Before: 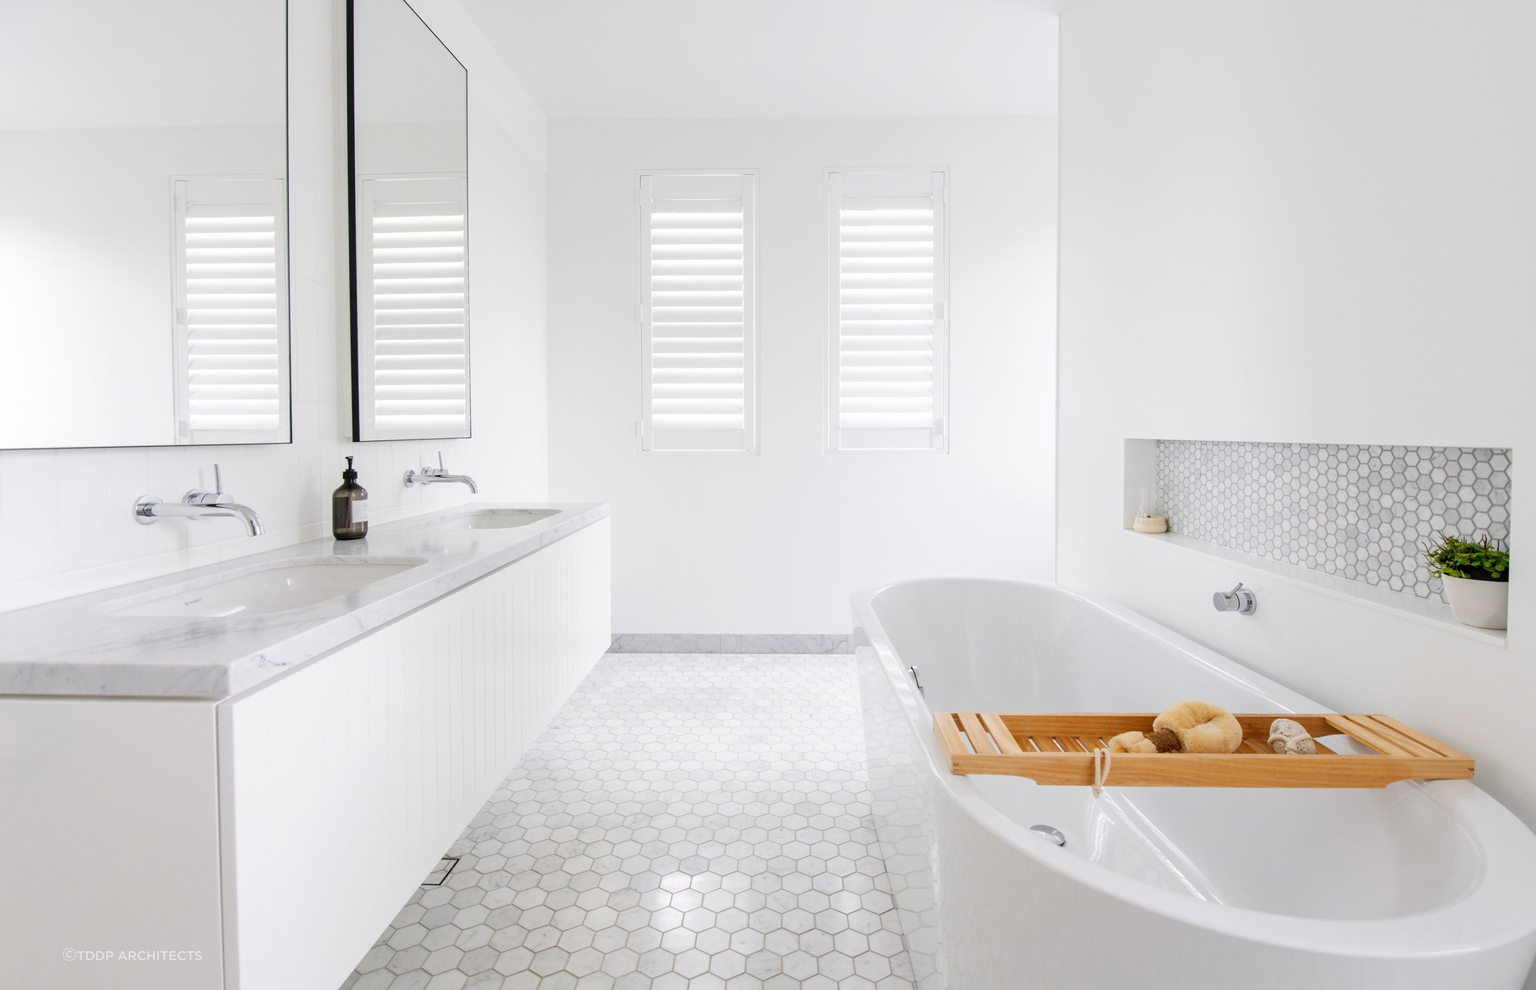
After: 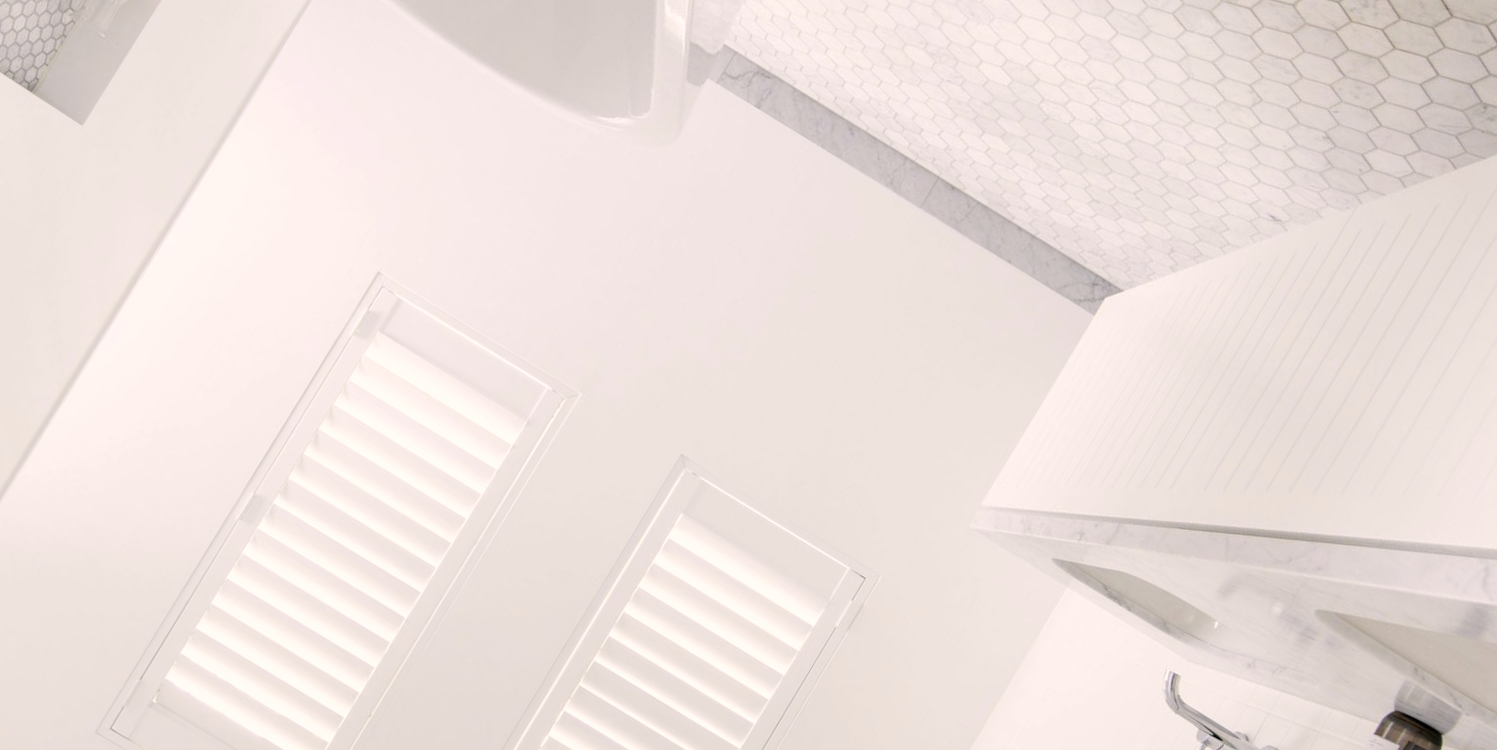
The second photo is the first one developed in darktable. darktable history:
color calibration: illuminant same as pipeline (D50), adaptation XYZ, x 0.346, y 0.358, temperature 5021.66 K, saturation algorithm version 1 (2020)
crop and rotate: angle 148.55°, left 9.151%, top 15.676%, right 4.407%, bottom 17.057%
color correction: highlights a* 3.9, highlights b* 5.11
